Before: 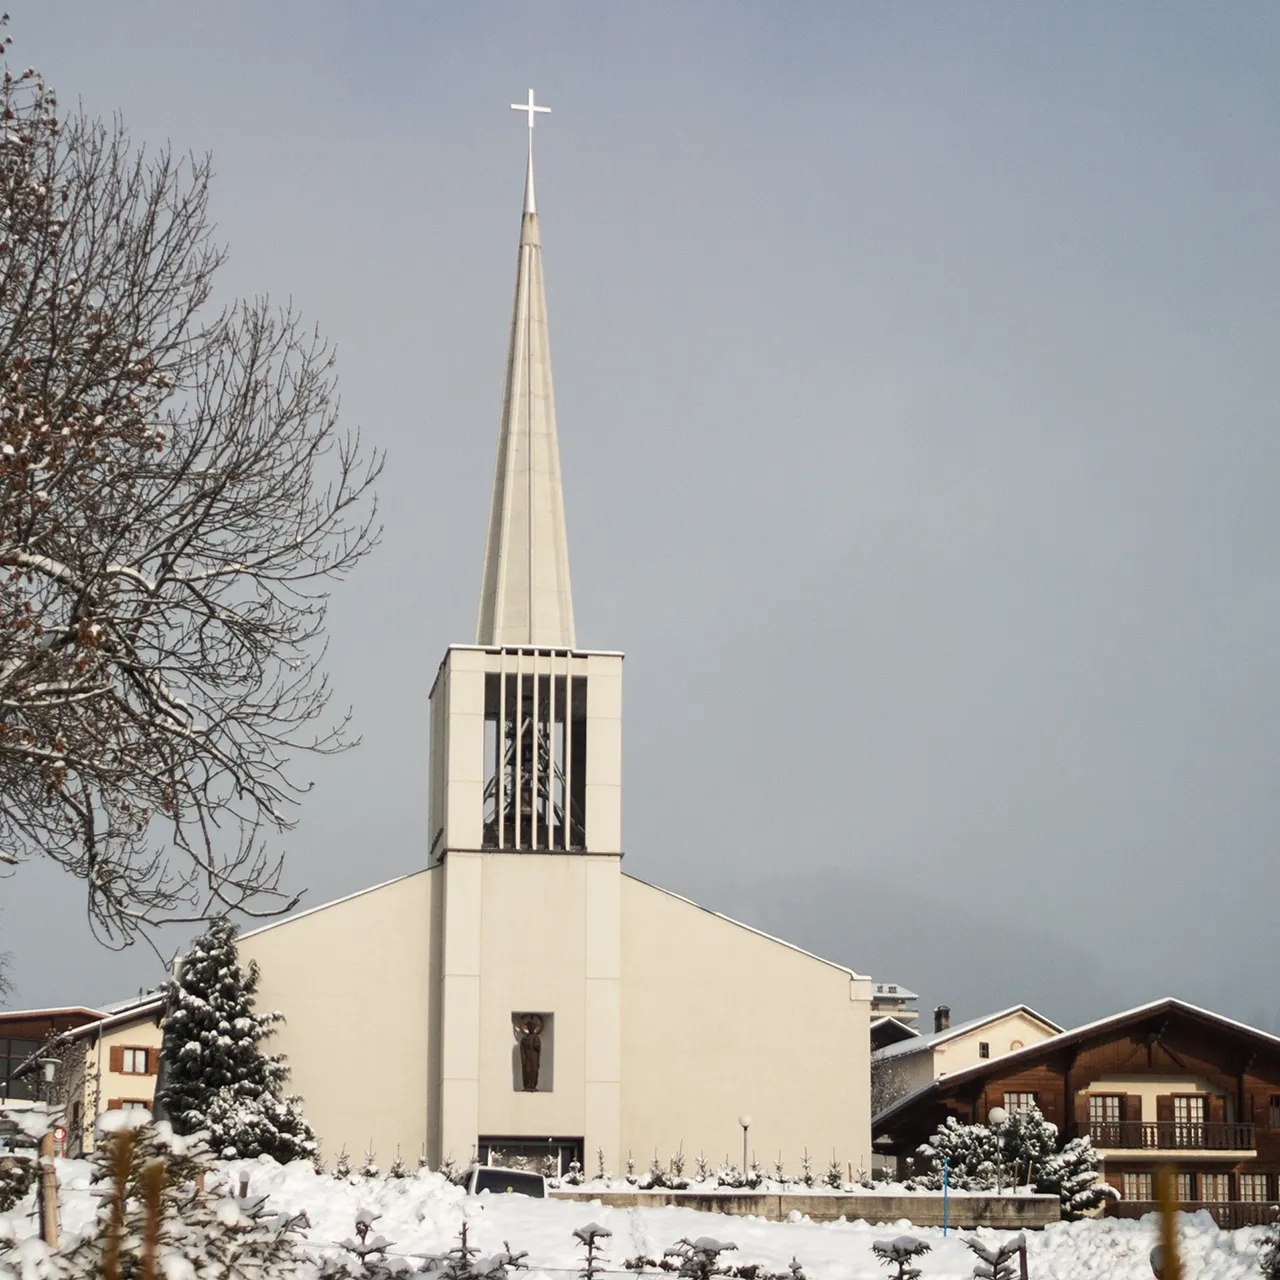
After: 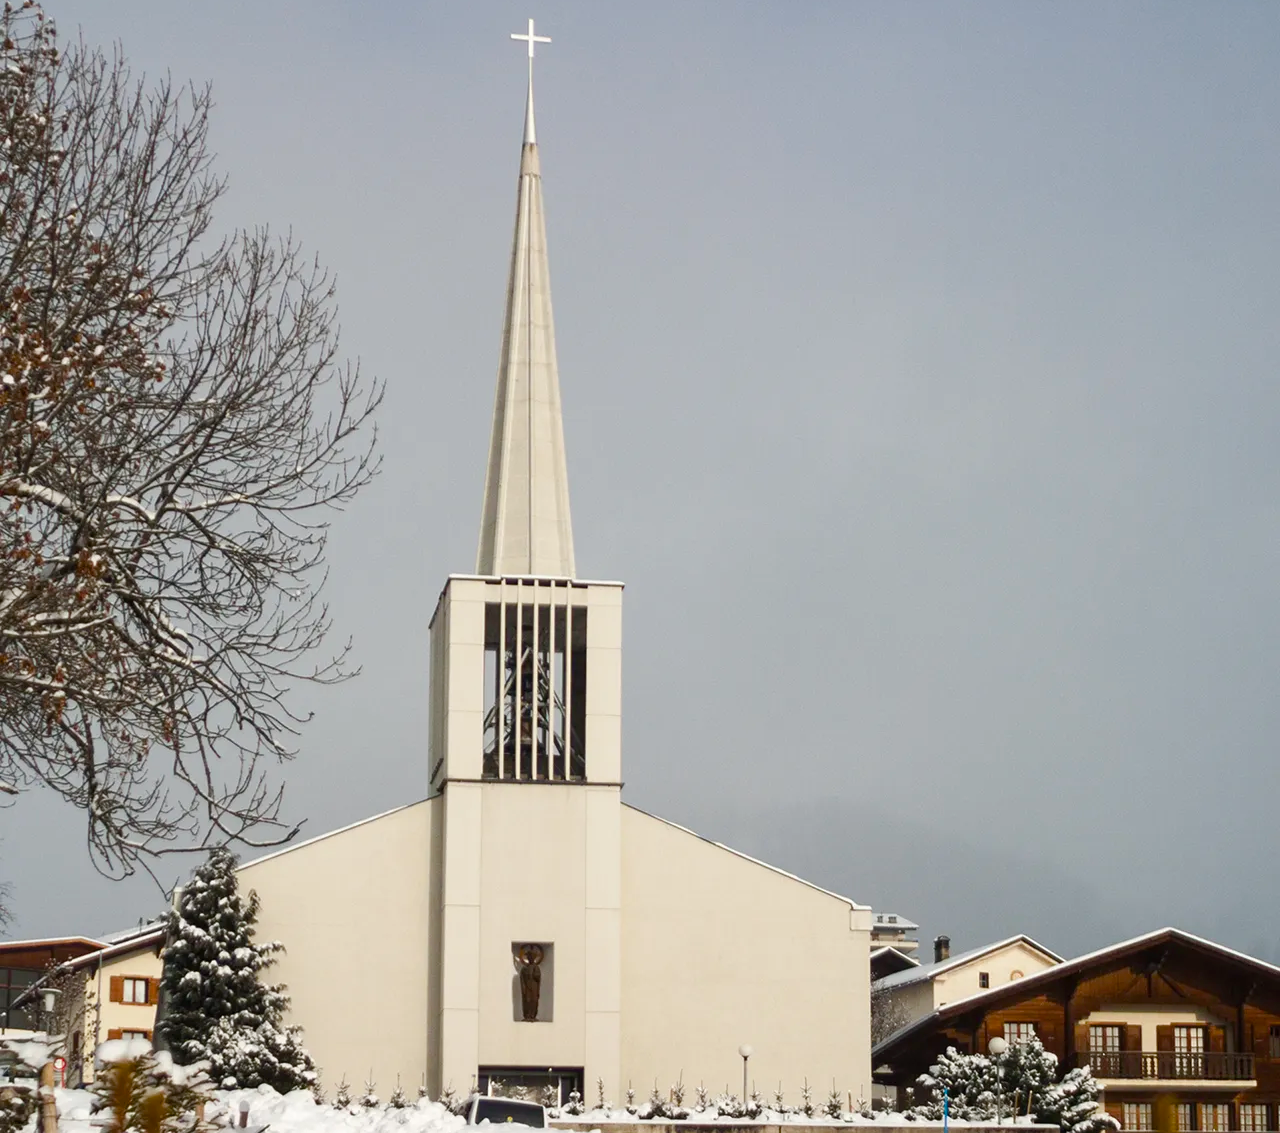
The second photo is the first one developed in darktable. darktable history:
crop and rotate: top 5.541%, bottom 5.909%
color balance rgb: perceptual saturation grading › global saturation 26.905%, perceptual saturation grading › highlights -28.076%, perceptual saturation grading › mid-tones 15.201%, perceptual saturation grading › shadows 34.033%
